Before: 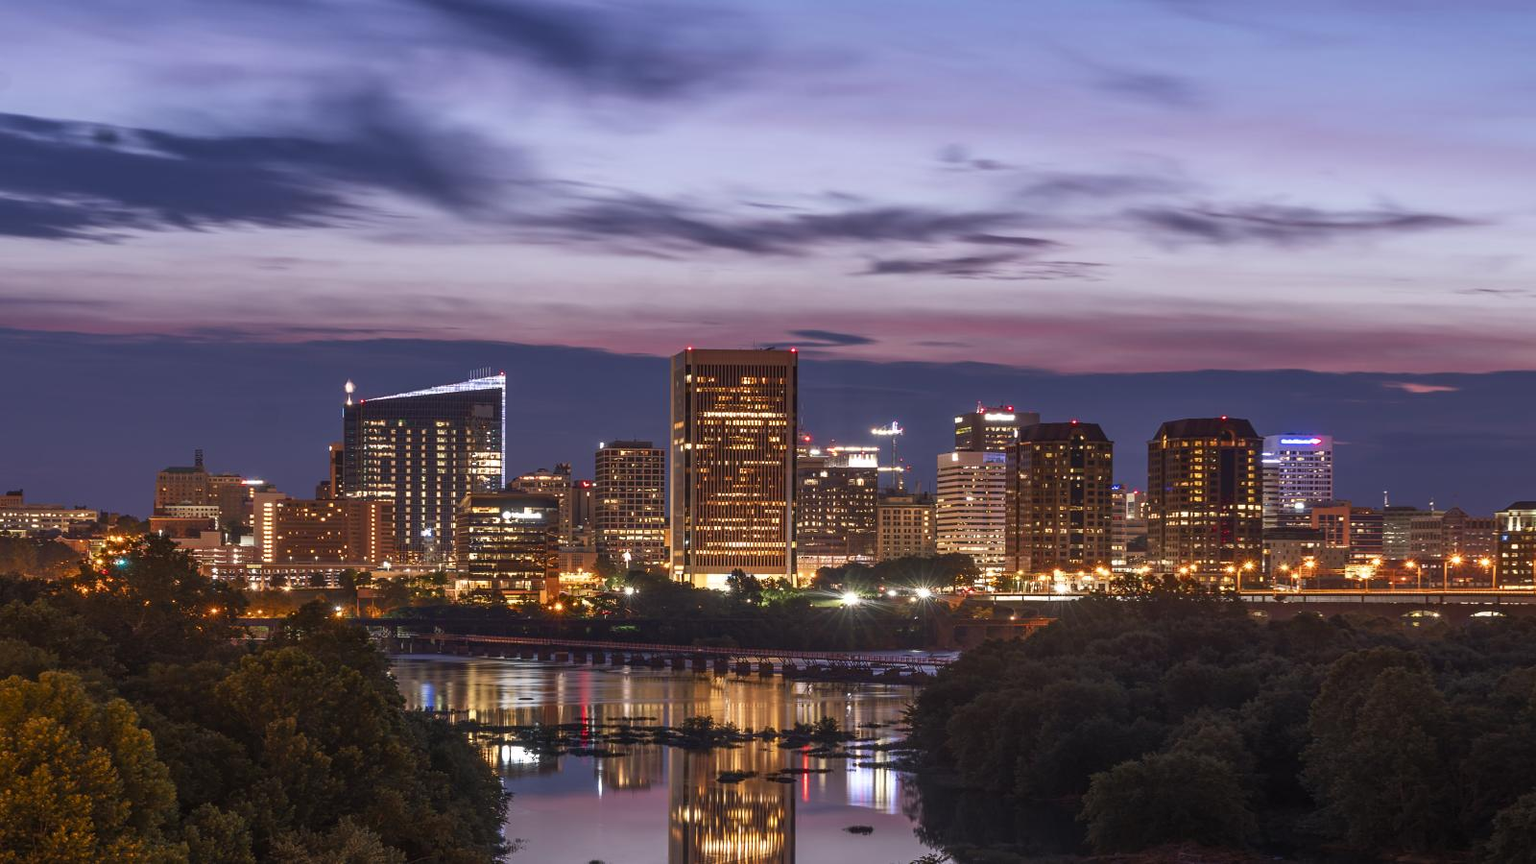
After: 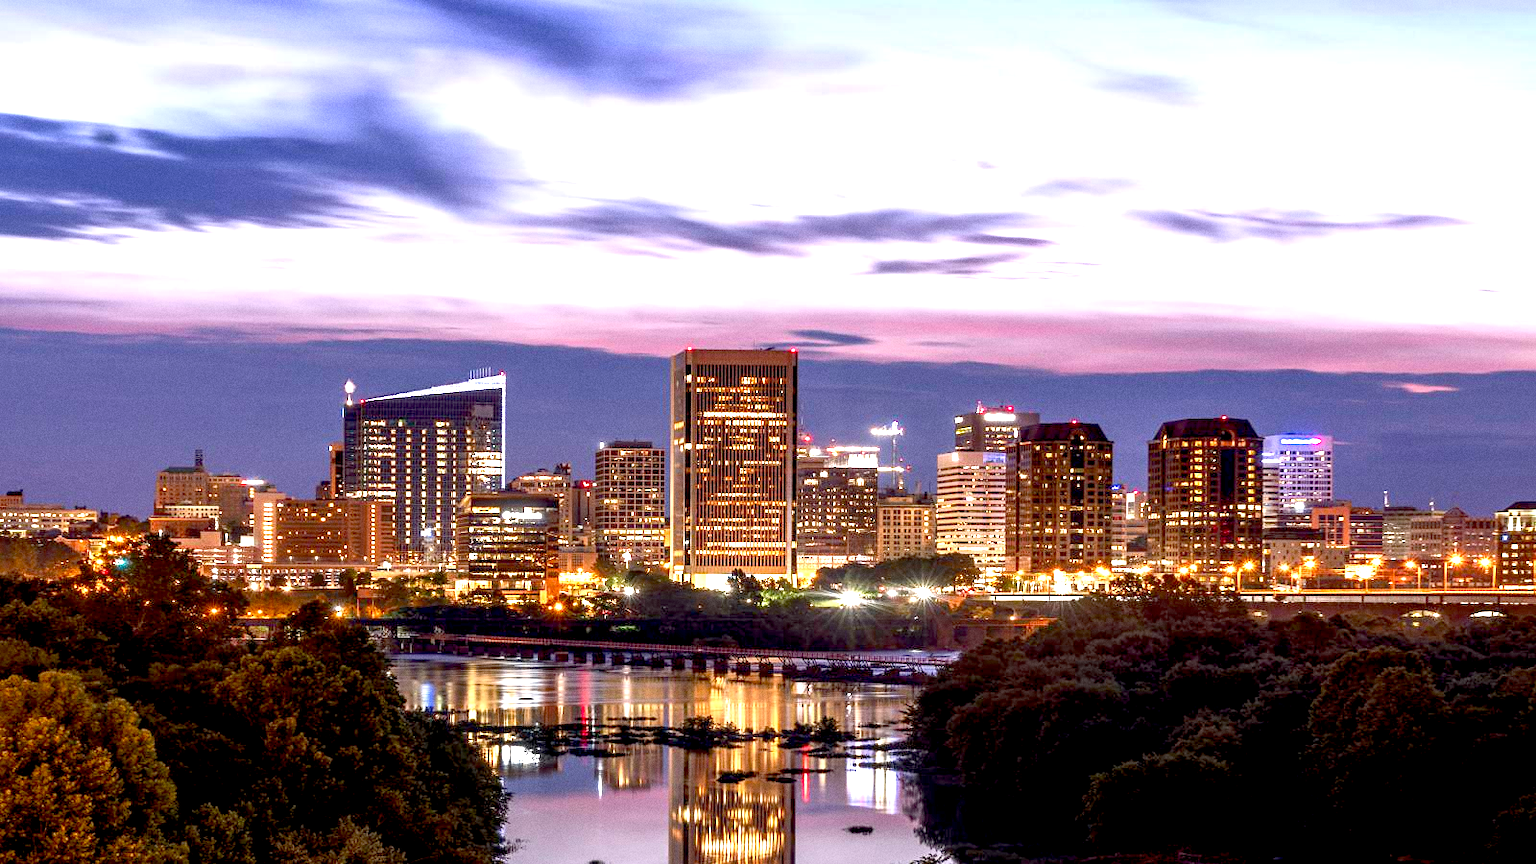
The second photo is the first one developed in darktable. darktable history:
graduated density: rotation -180°, offset 27.42
exposure: black level correction 0.016, exposure 1.774 EV, compensate highlight preservation false
grain: on, module defaults
